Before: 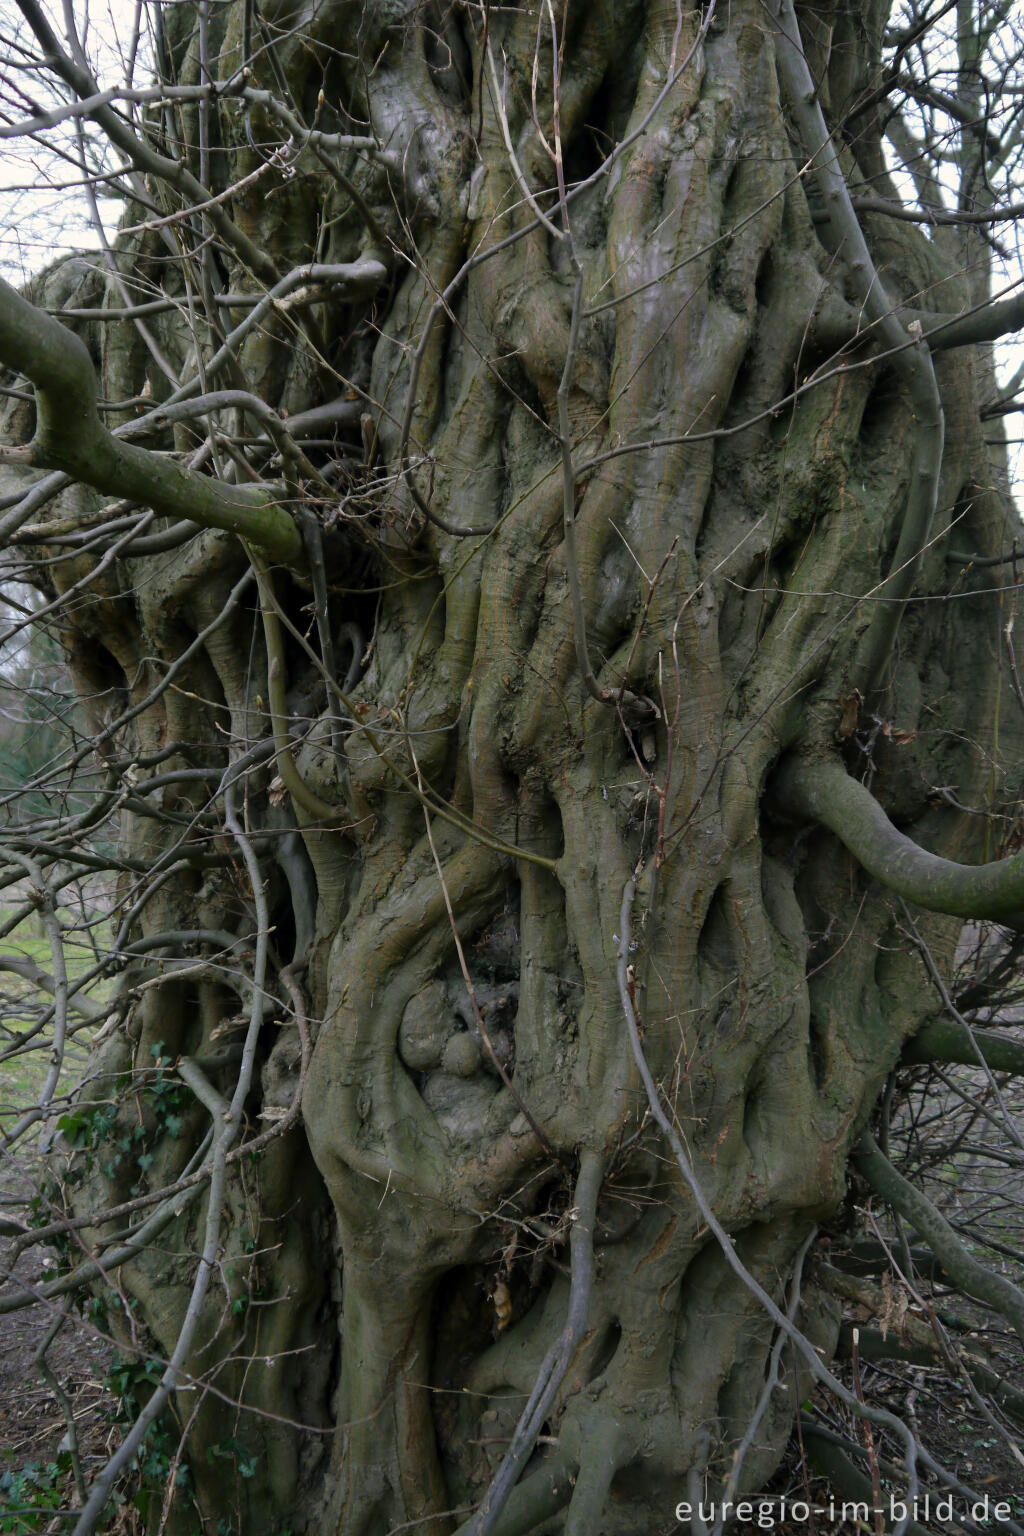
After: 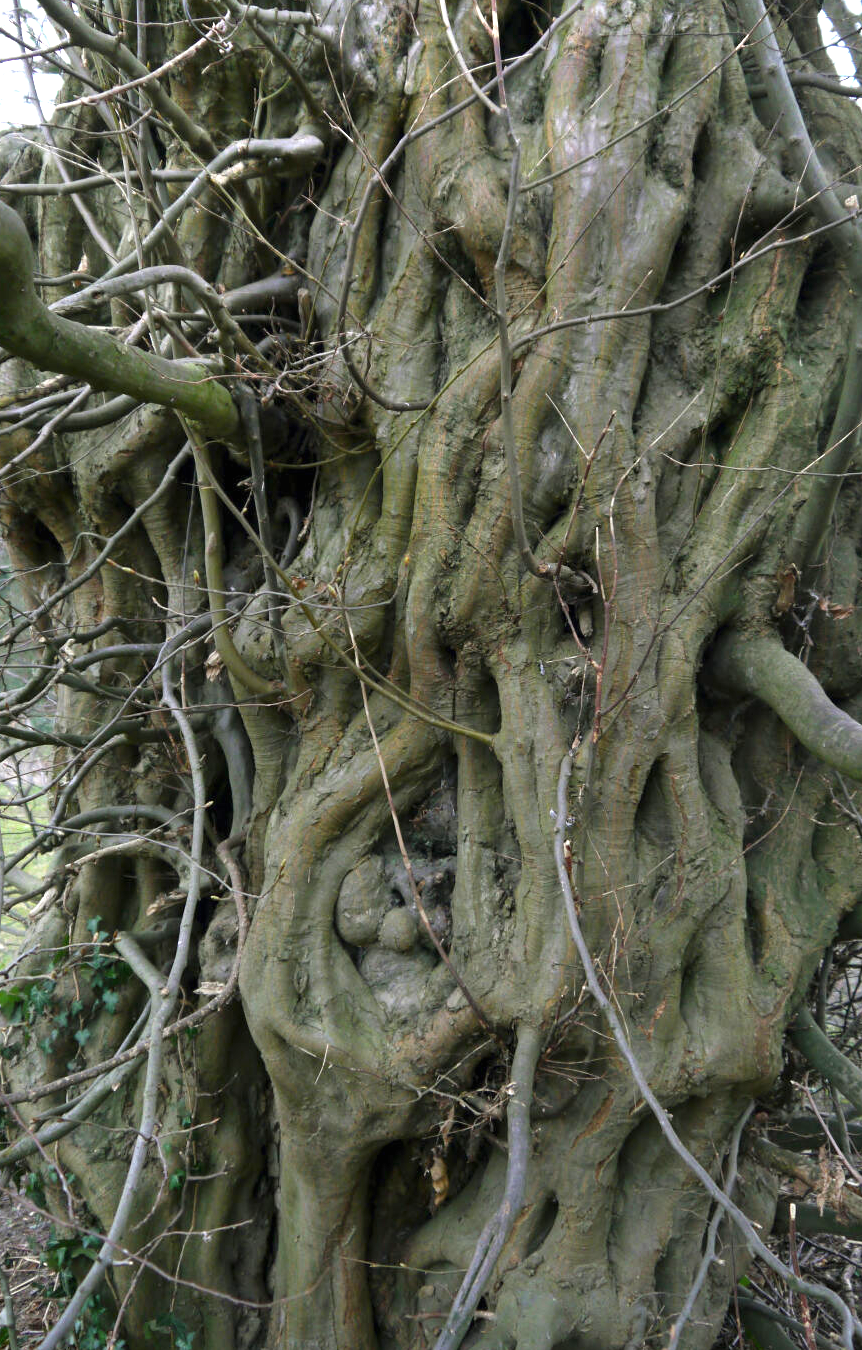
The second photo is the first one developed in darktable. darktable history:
exposure: black level correction 0, exposure 1.103 EV, compensate highlight preservation false
crop: left 6.179%, top 8.145%, right 9.552%, bottom 3.921%
